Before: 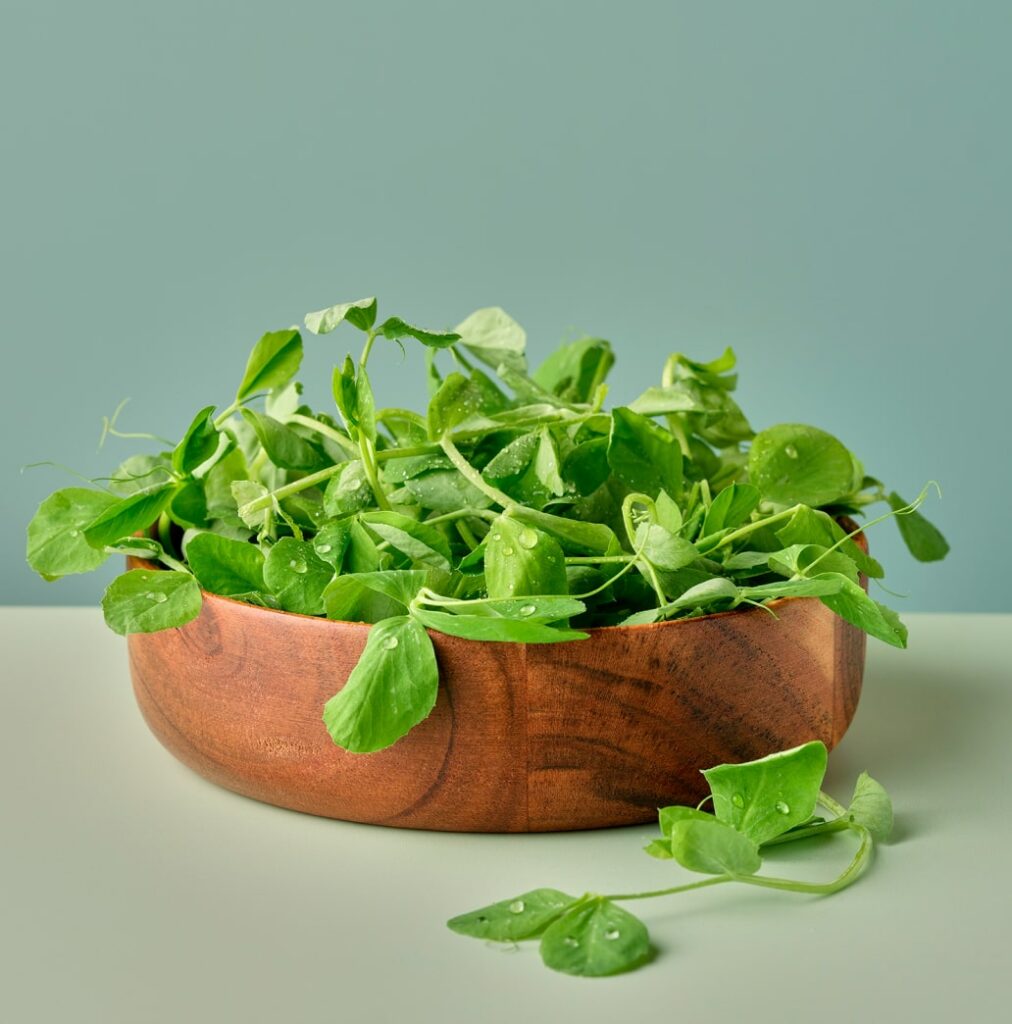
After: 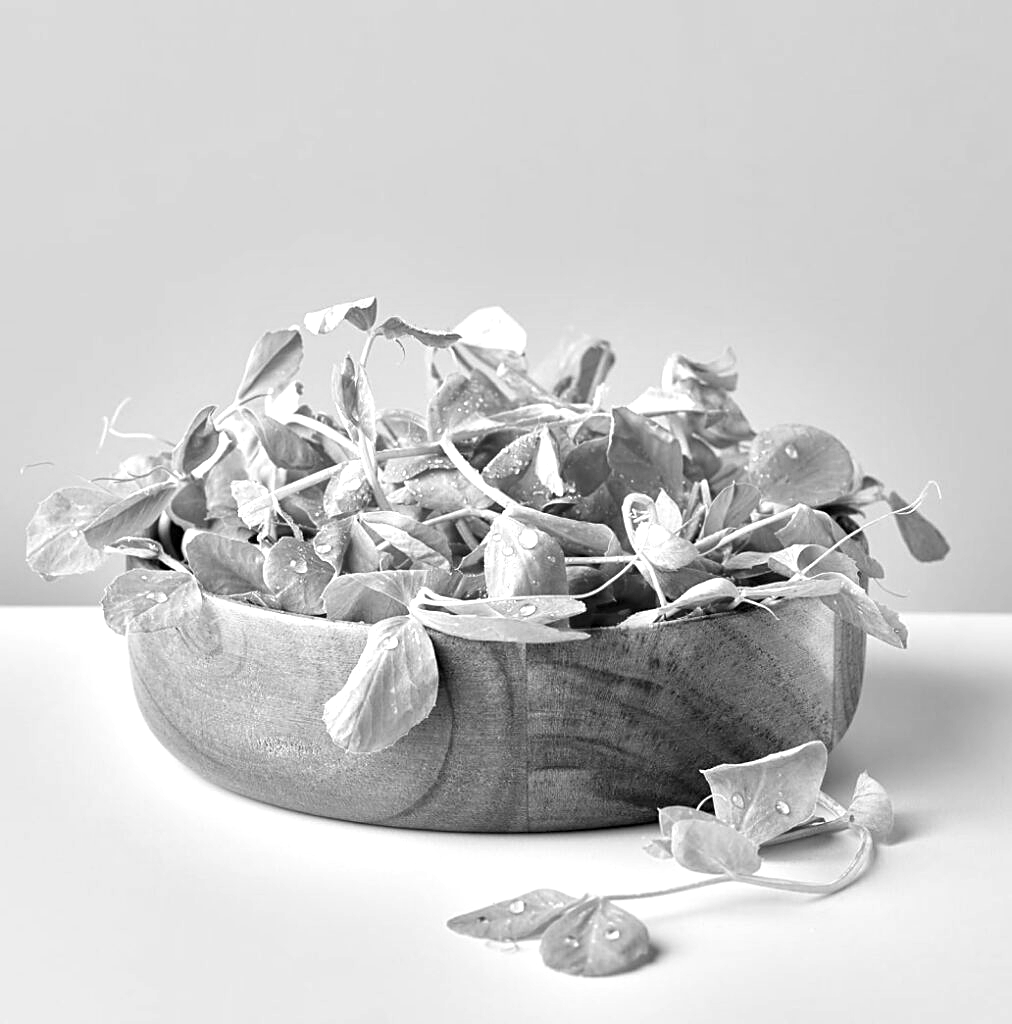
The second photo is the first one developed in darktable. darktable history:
exposure: black level correction 0, exposure 0.9 EV, compensate highlight preservation false
monochrome: on, module defaults
sharpen: on, module defaults
